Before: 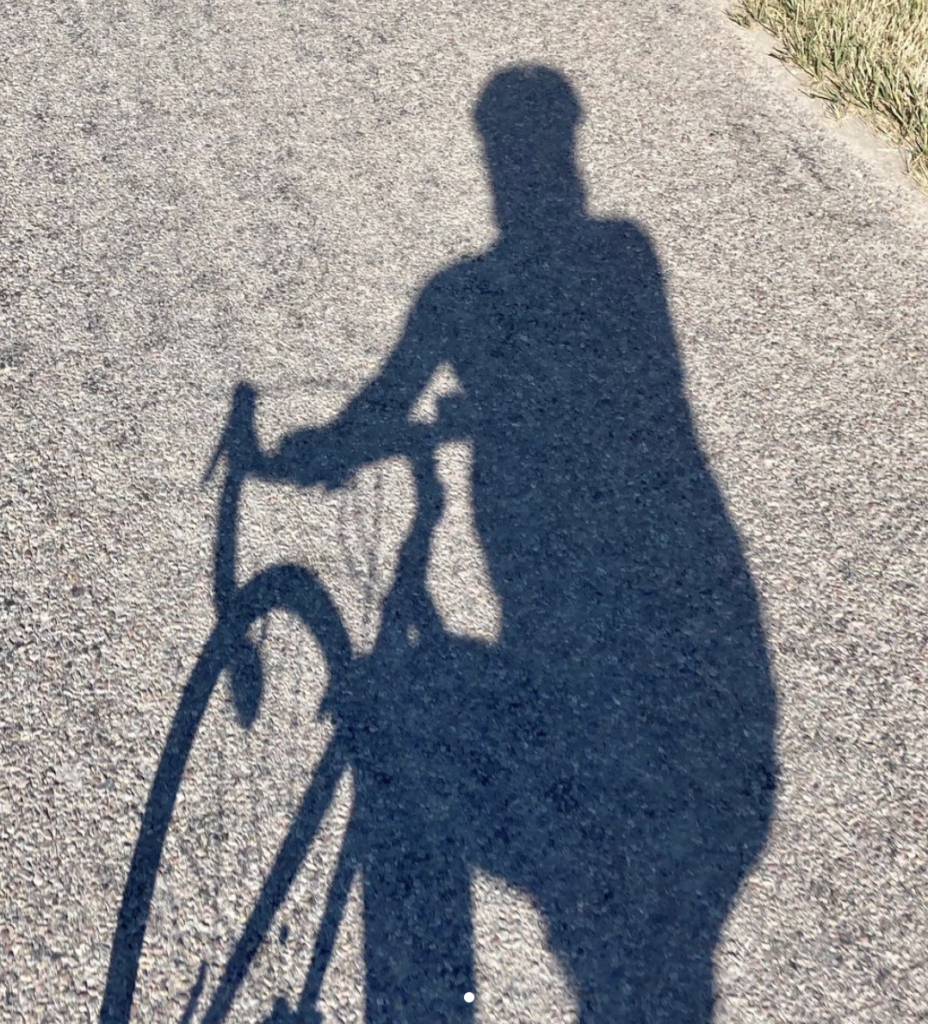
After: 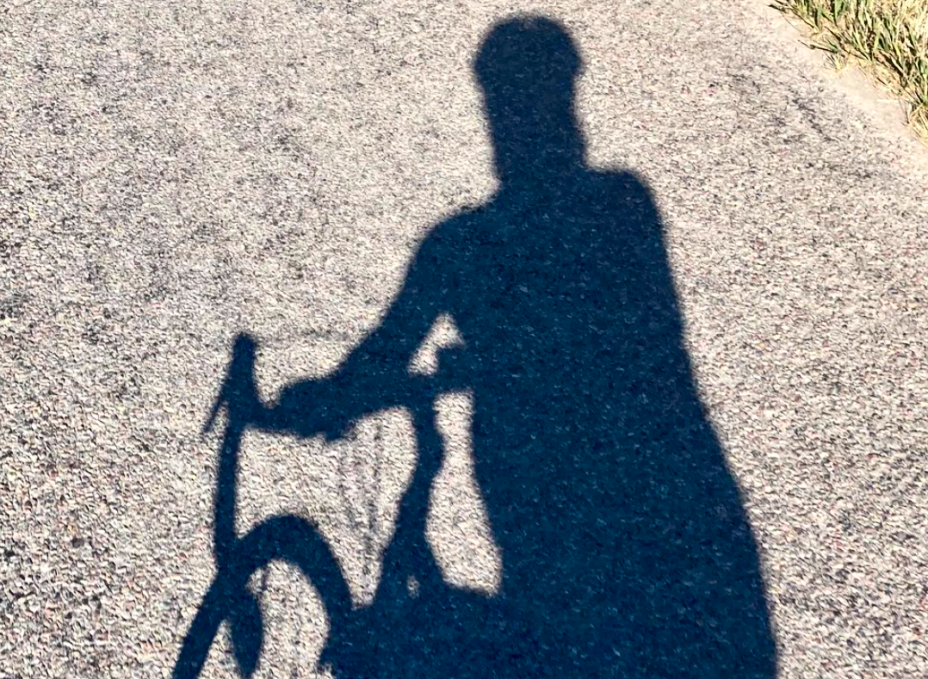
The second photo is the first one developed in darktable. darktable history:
crop and rotate: top 4.837%, bottom 28.789%
contrast brightness saturation: contrast 0.208, brightness -0.101, saturation 0.206
exposure: exposure 0.127 EV, compensate highlight preservation false
